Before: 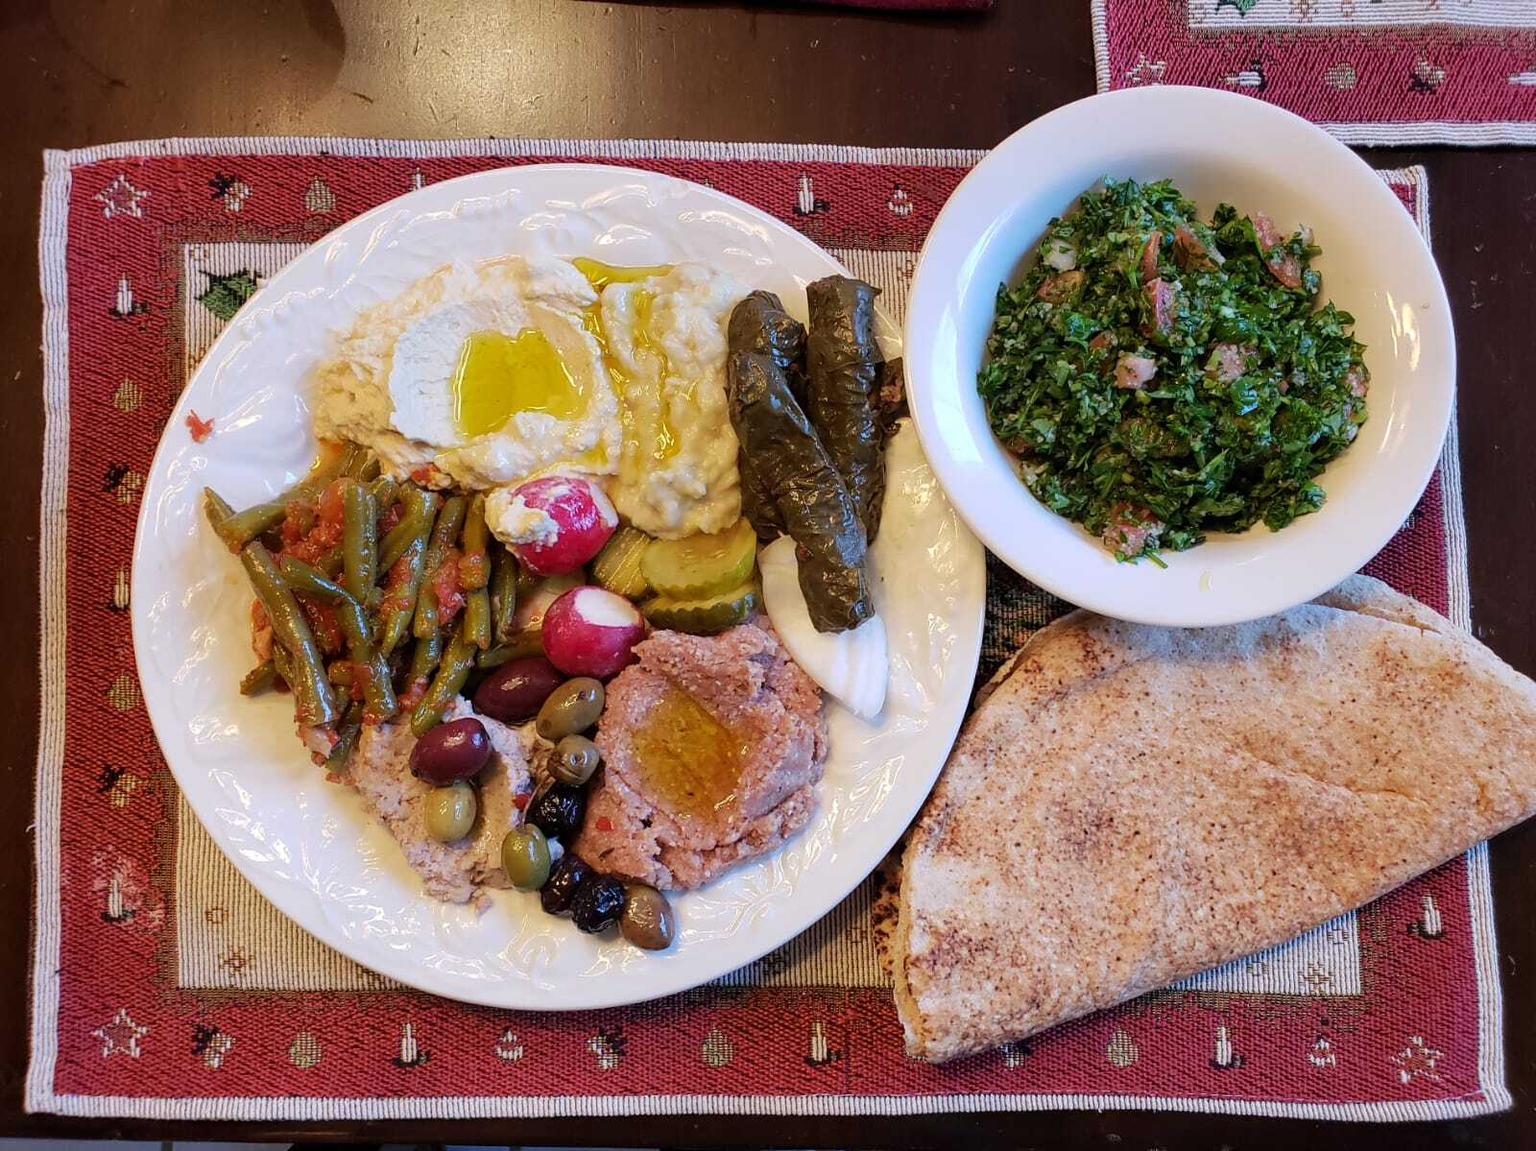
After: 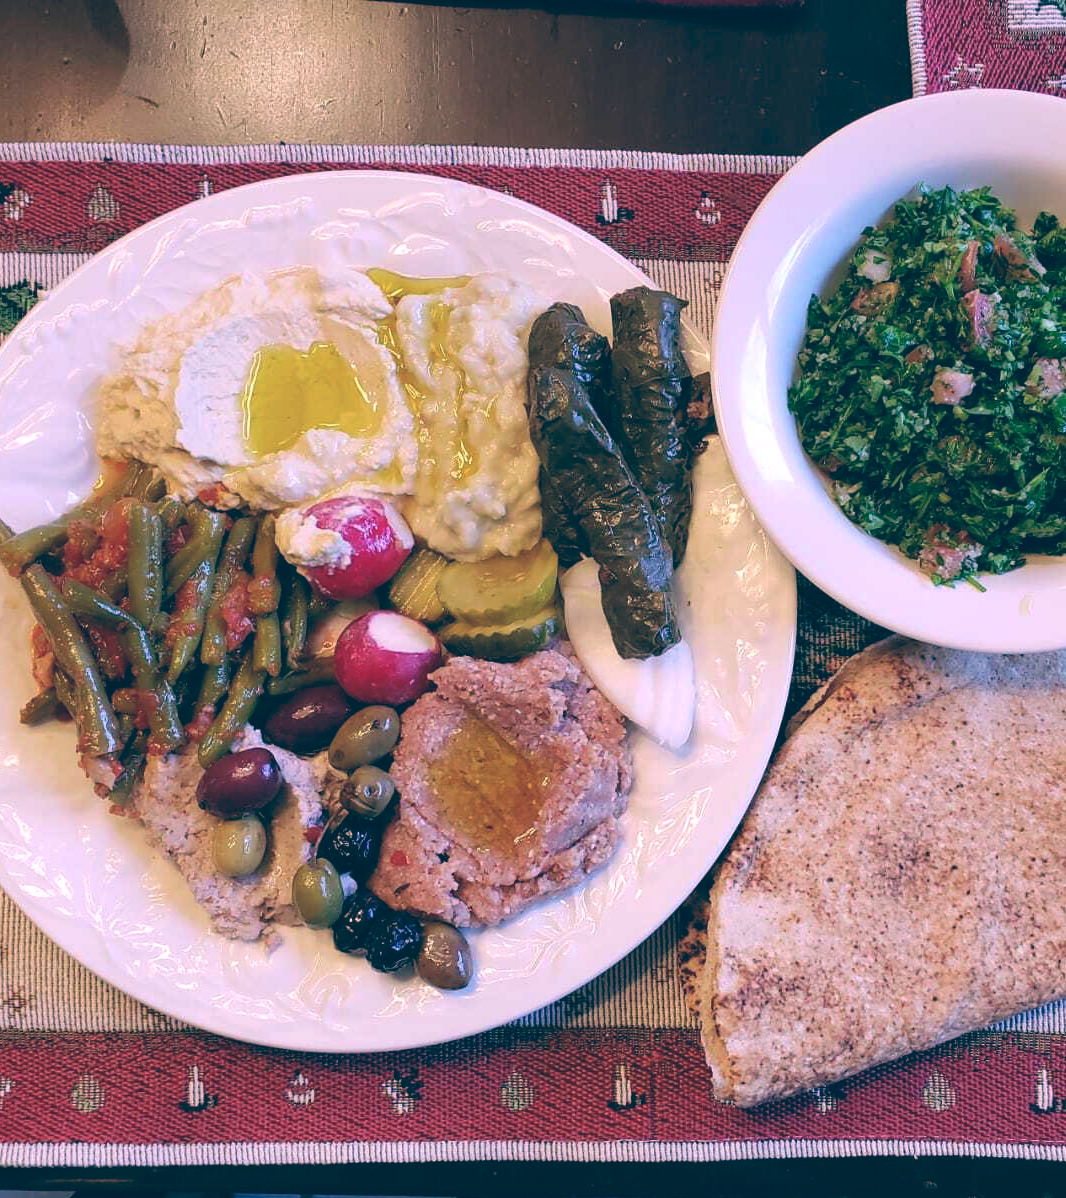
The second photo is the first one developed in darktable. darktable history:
color balance: lift [1.006, 0.985, 1.002, 1.015], gamma [1, 0.953, 1.008, 1.047], gain [1.076, 1.13, 1.004, 0.87]
color calibration: illuminant as shot in camera, x 0.363, y 0.385, temperature 4528.04 K
crop and rotate: left 14.436%, right 18.898%
